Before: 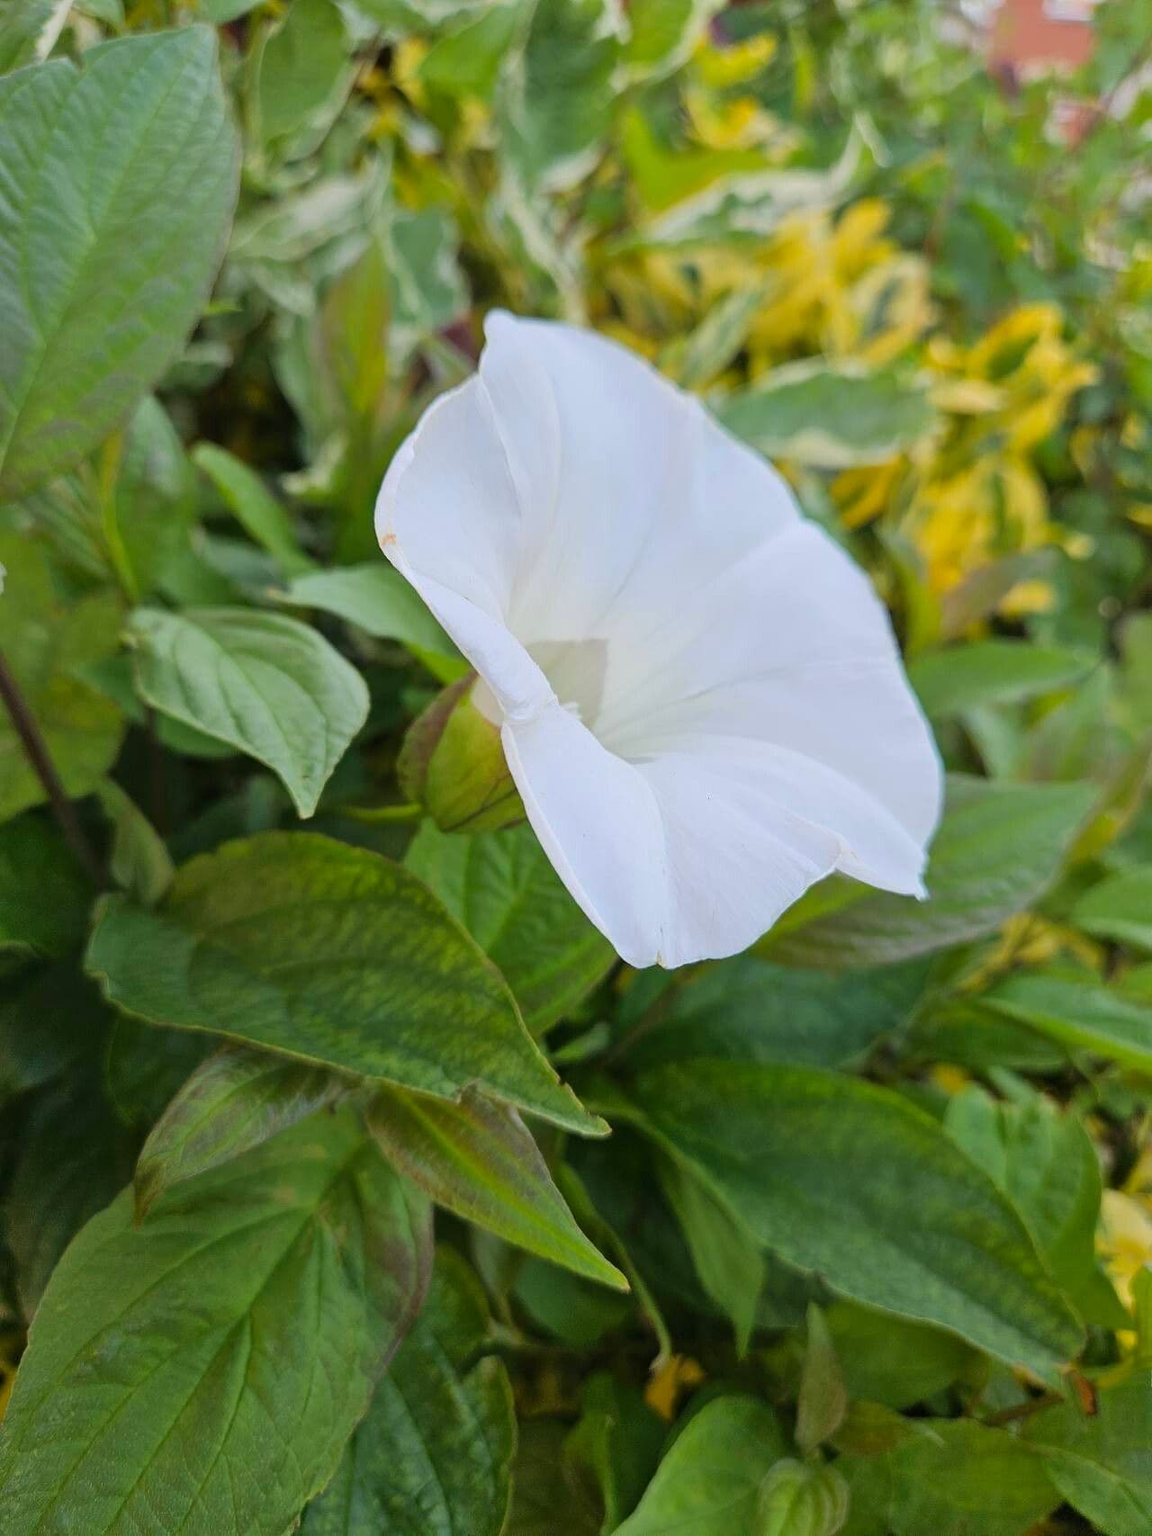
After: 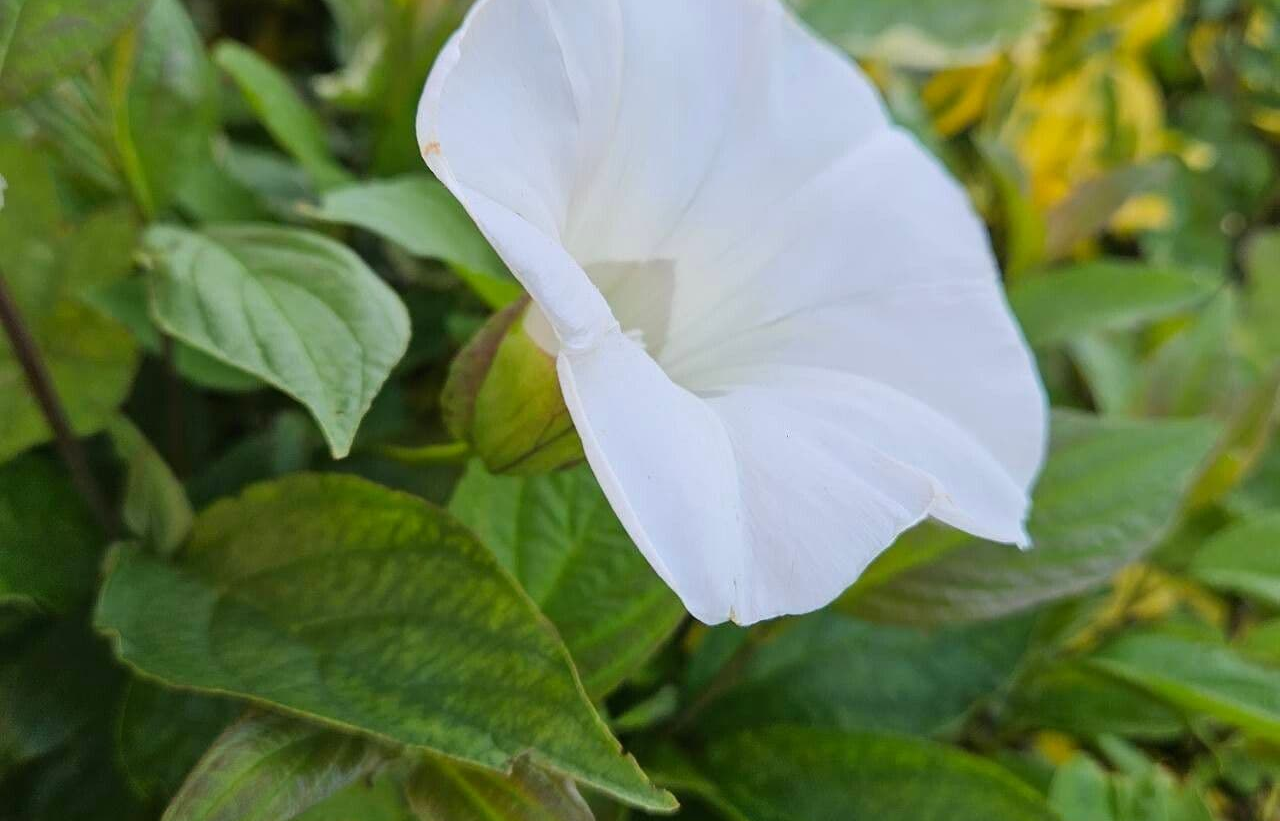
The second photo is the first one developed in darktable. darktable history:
crop and rotate: top 26.454%, bottom 25.443%
